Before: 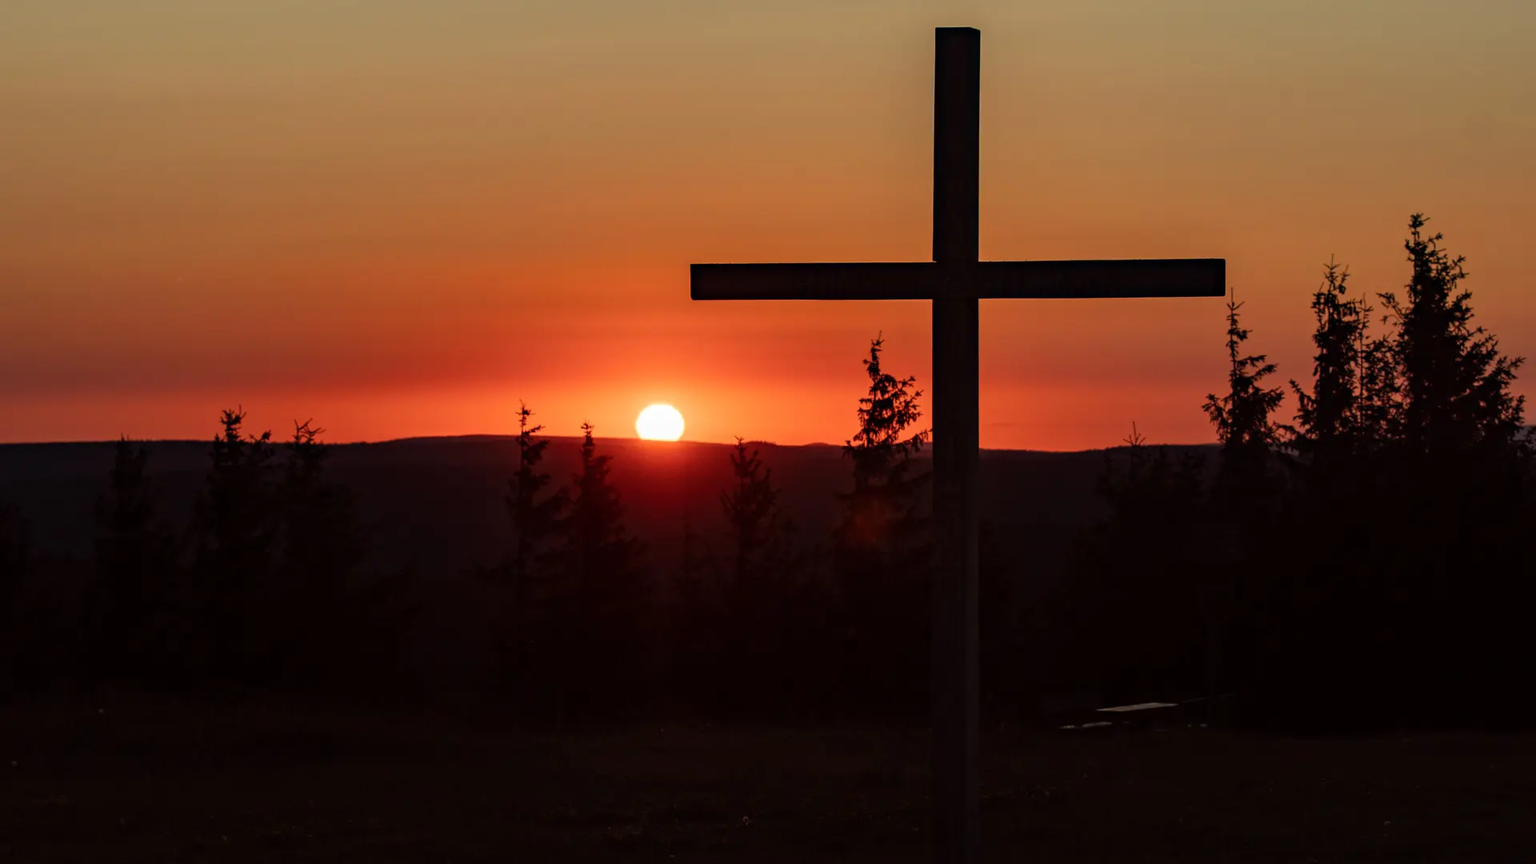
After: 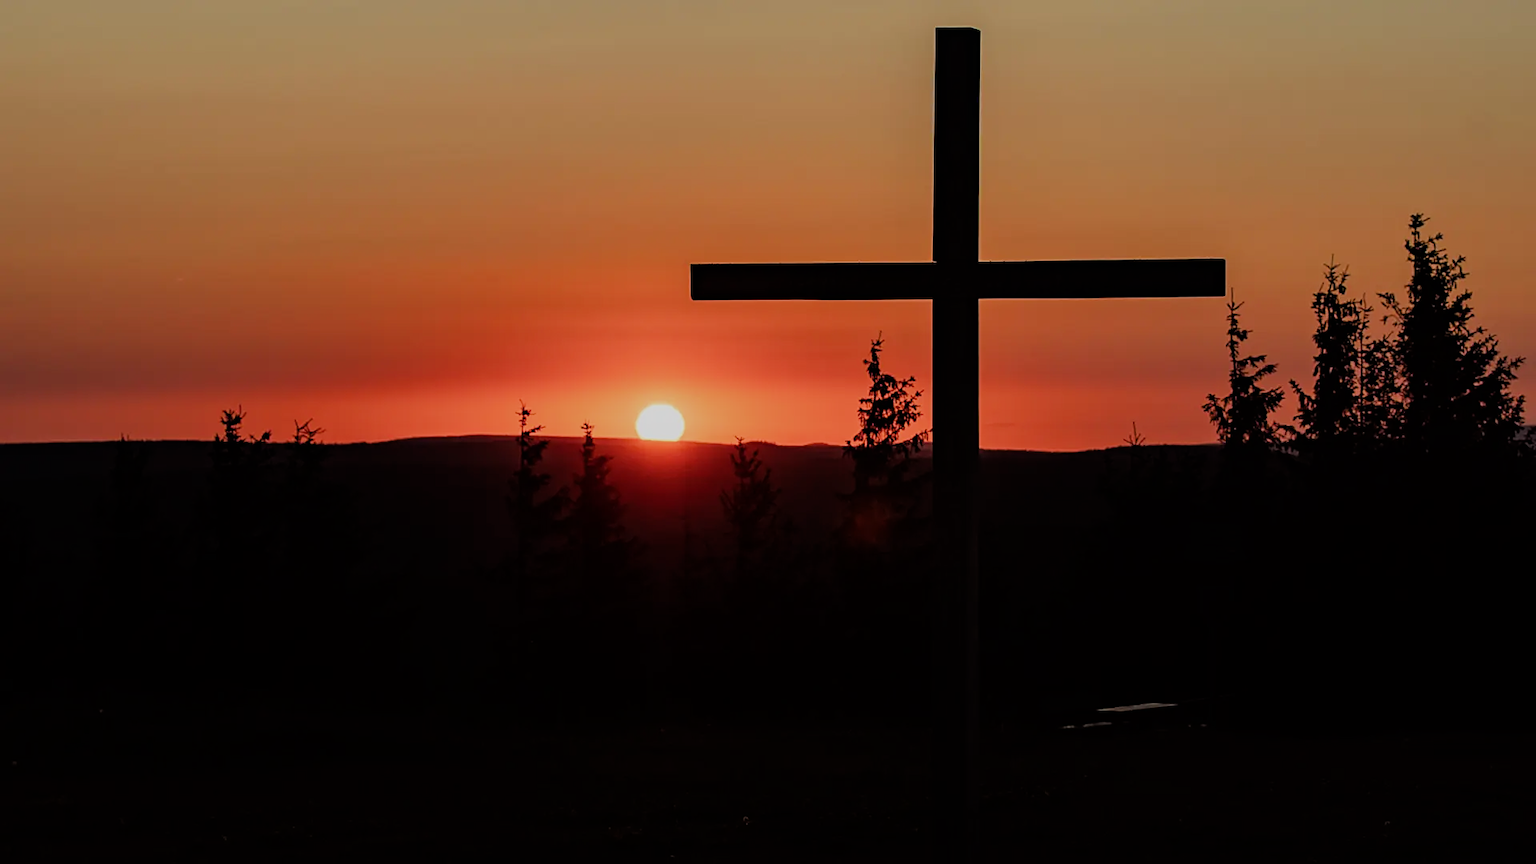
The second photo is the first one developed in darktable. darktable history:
filmic rgb: black relative exposure -8.37 EV, white relative exposure 4.68 EV, hardness 3.8
sharpen: on, module defaults
